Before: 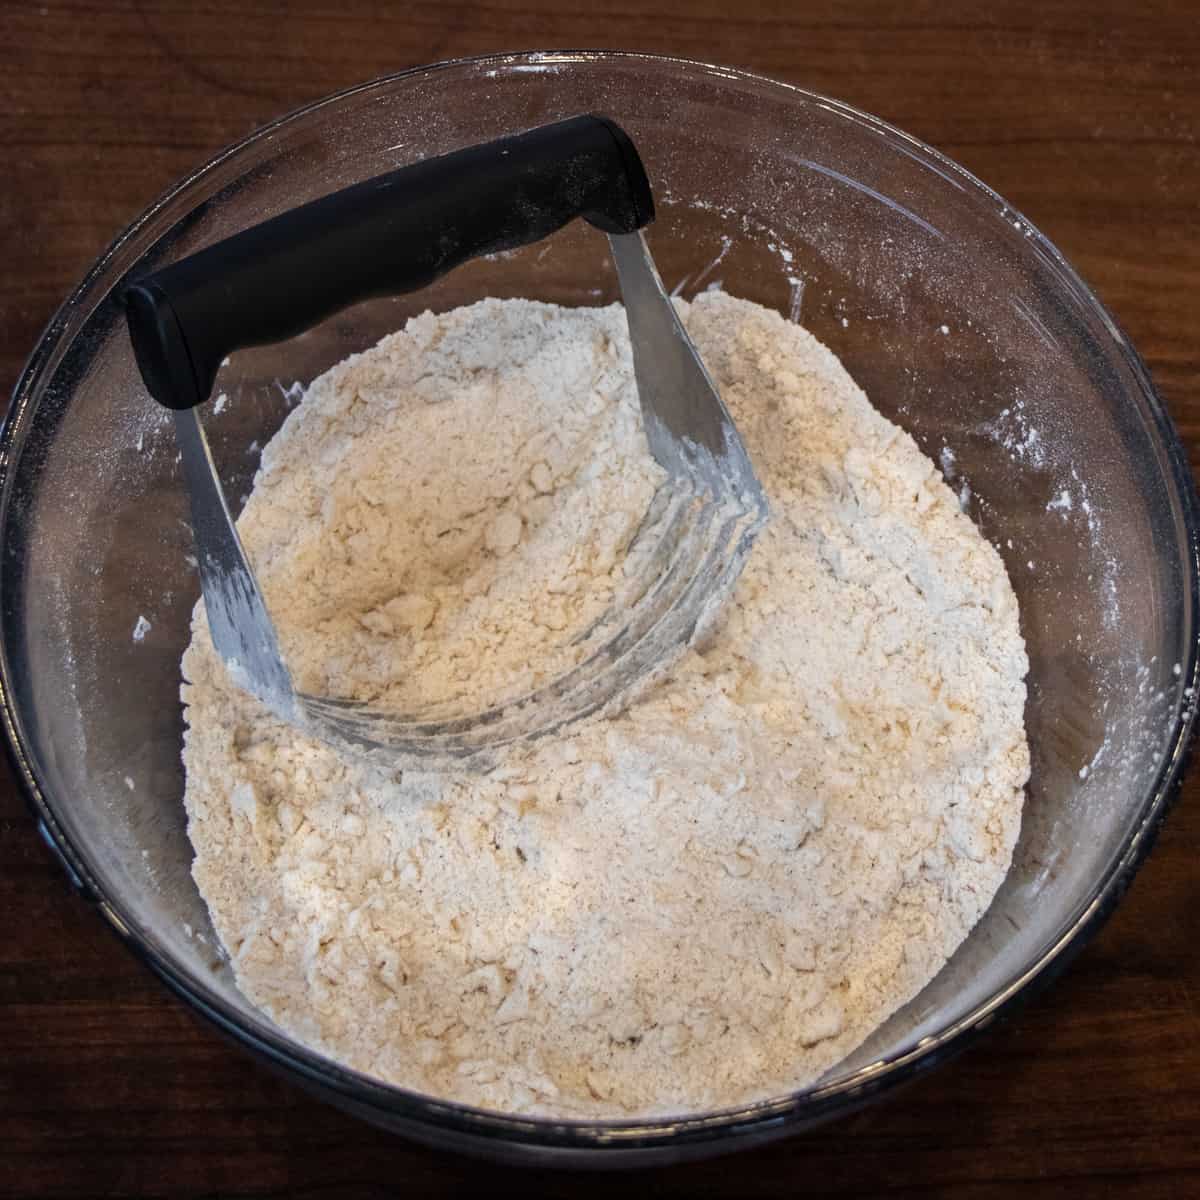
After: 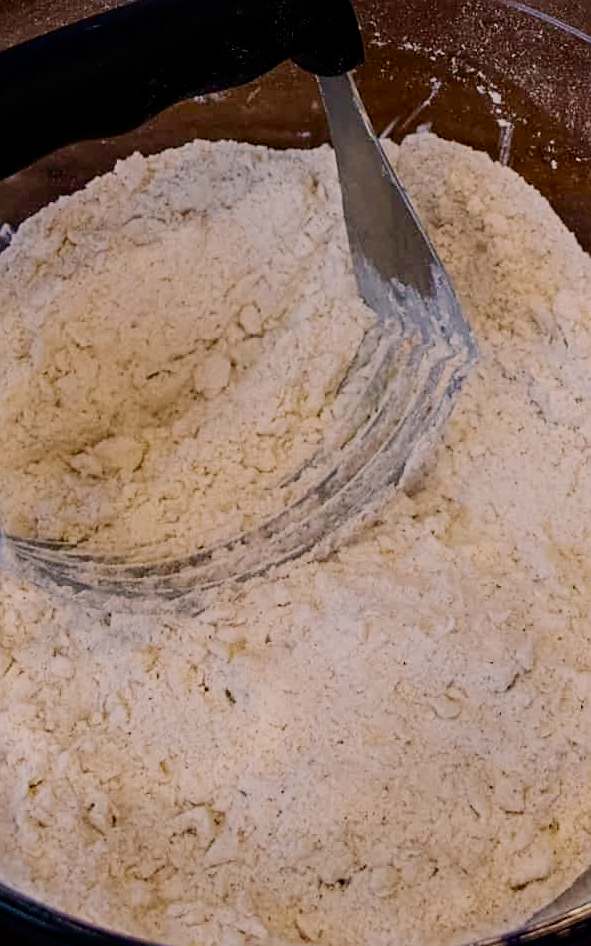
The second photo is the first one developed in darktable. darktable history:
sharpen: on, module defaults
filmic rgb: middle gray luminance 29.76%, black relative exposure -8.93 EV, white relative exposure 7 EV, target black luminance 0%, hardness 2.94, latitude 2%, contrast 0.96, highlights saturation mix 6.07%, shadows ↔ highlights balance 11.85%, add noise in highlights 0.001, preserve chrominance no, color science v4 (2020)
exposure: exposure 0.188 EV, compensate highlight preservation false
crop and rotate: angle 0.013°, left 24.315%, top 13.171%, right 26.345%, bottom 7.921%
tone curve: curves: ch0 [(0, 0) (0.153, 0.06) (1, 1)], color space Lab, independent channels, preserve colors none
velvia: on, module defaults
color correction: highlights a* 7.38, highlights b* 4.2
